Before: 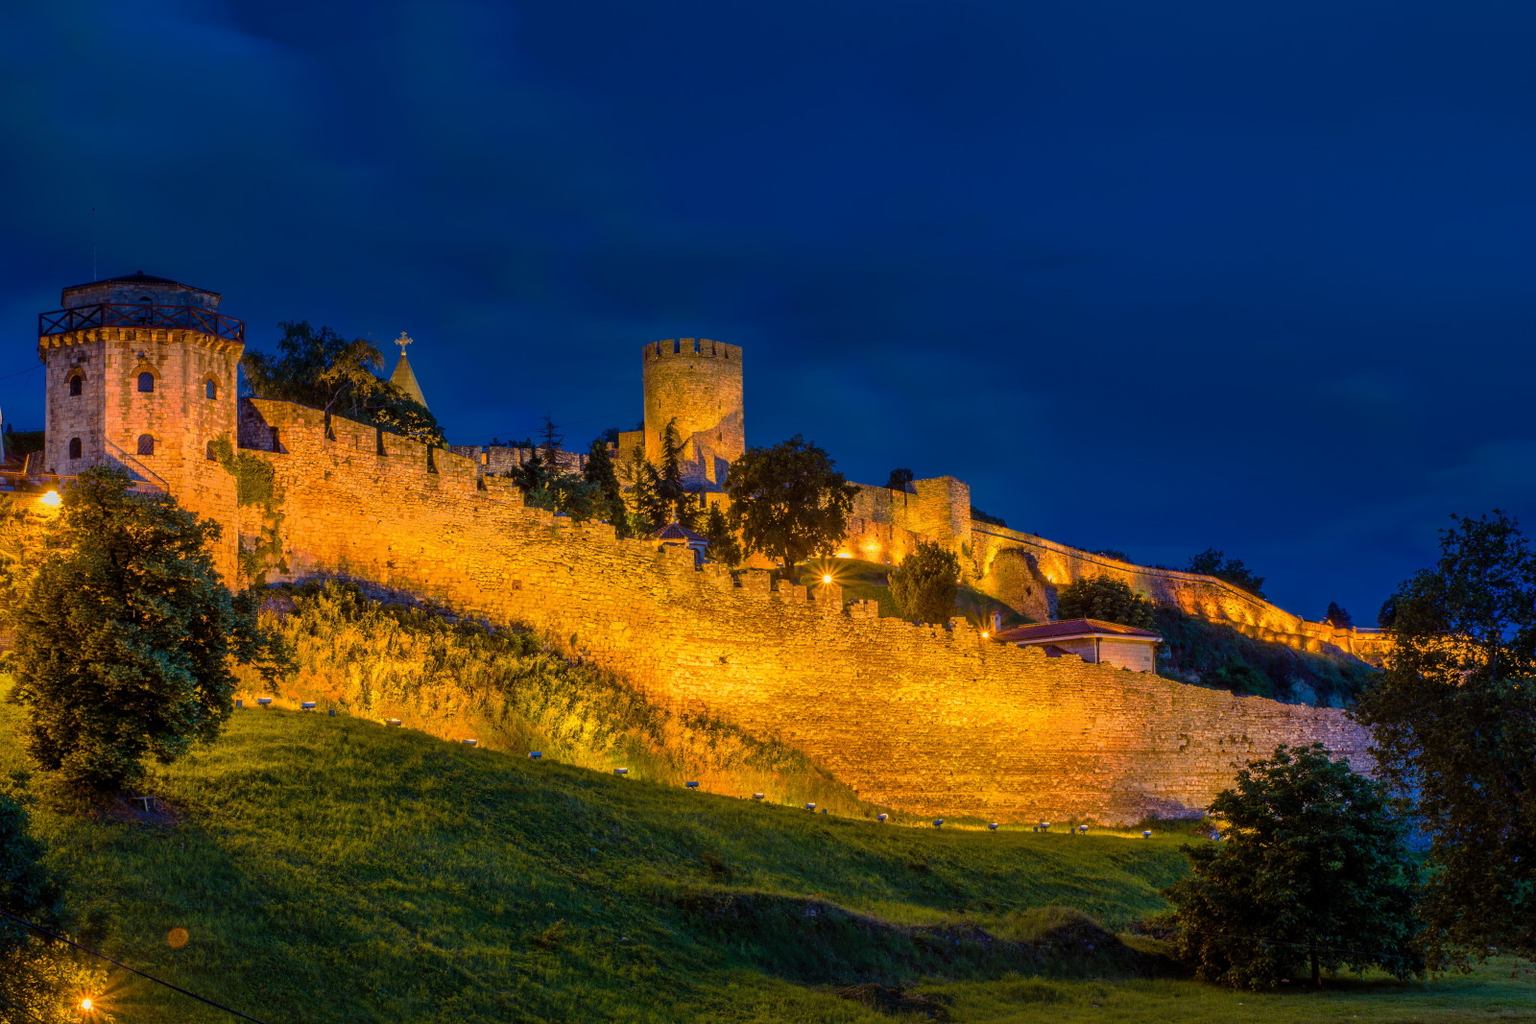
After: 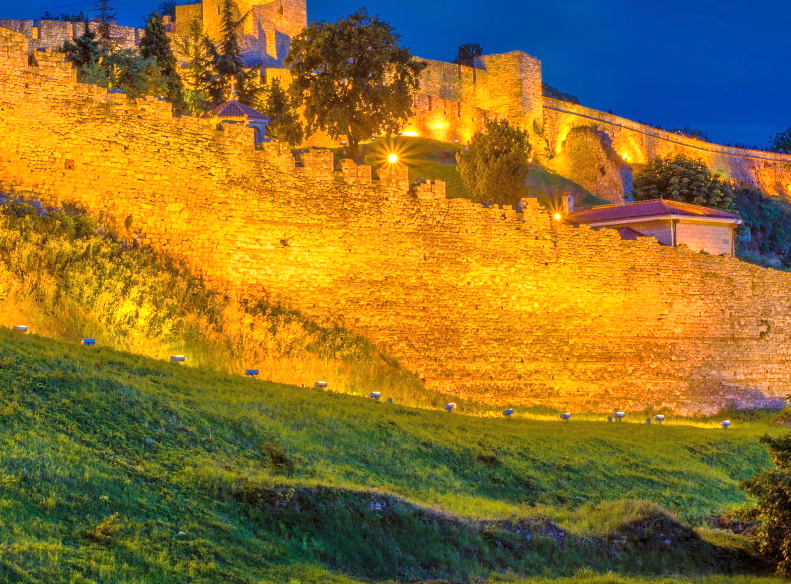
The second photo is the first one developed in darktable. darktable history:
crop: left 29.353%, top 41.715%, right 21.179%, bottom 3.513%
tone equalizer: -8 EV 1.99 EV, -7 EV 1.97 EV, -6 EV 1.98 EV, -5 EV 1.99 EV, -4 EV 2 EV, -3 EV 1.47 EV, -2 EV 0.974 EV, -1 EV 0.512 EV
